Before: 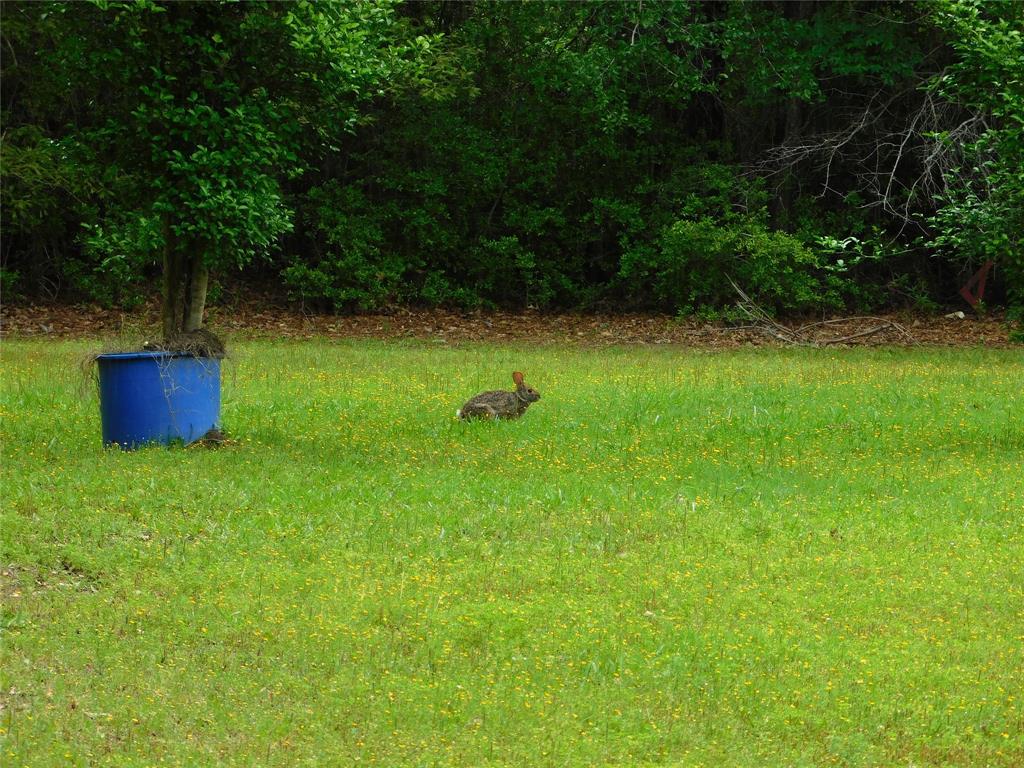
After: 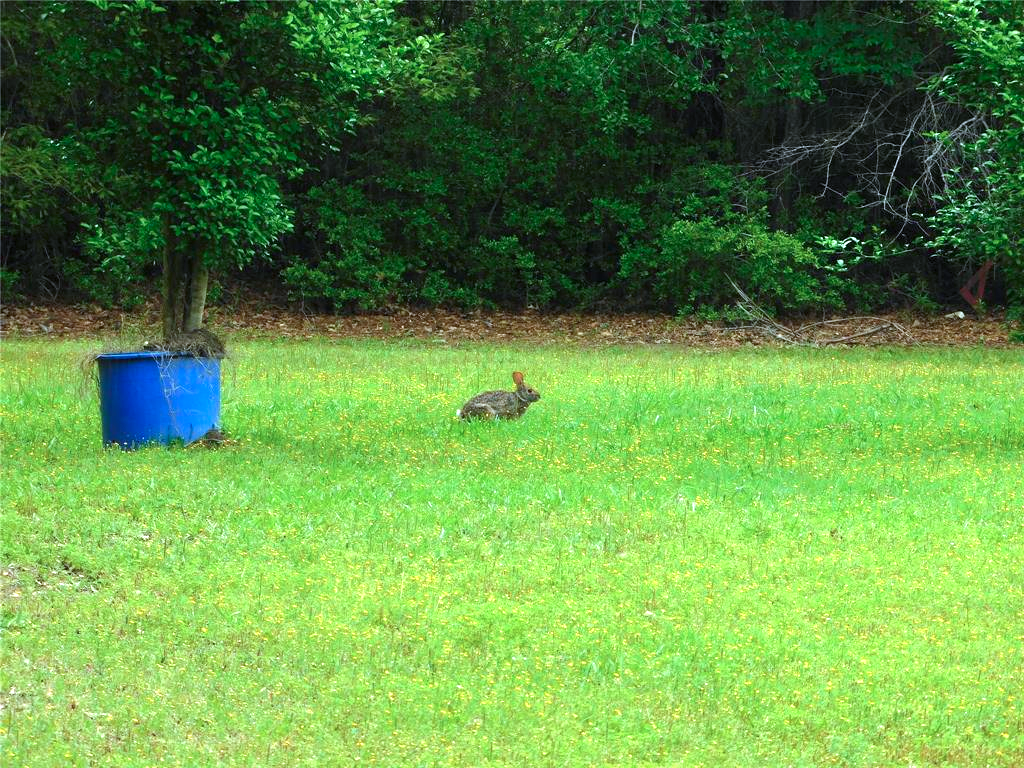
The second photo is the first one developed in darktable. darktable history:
color calibration: illuminant as shot in camera, x 0.378, y 0.381, temperature 4093.13 K, saturation algorithm version 1 (2020)
exposure: exposure 0.921 EV, compensate highlight preservation false
